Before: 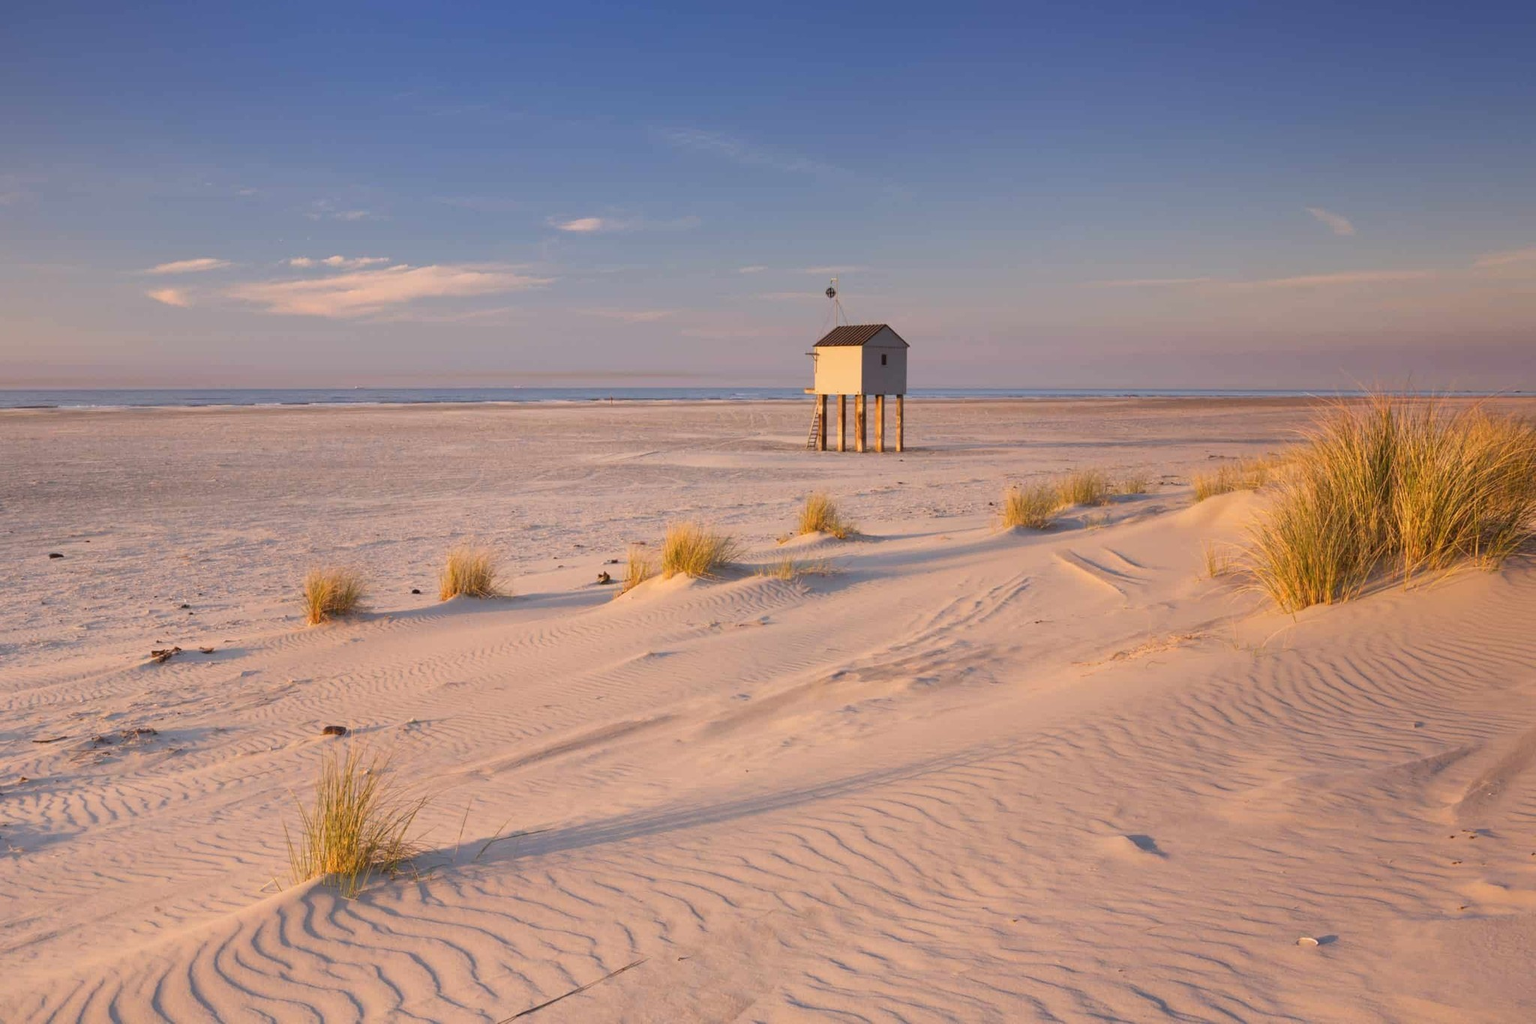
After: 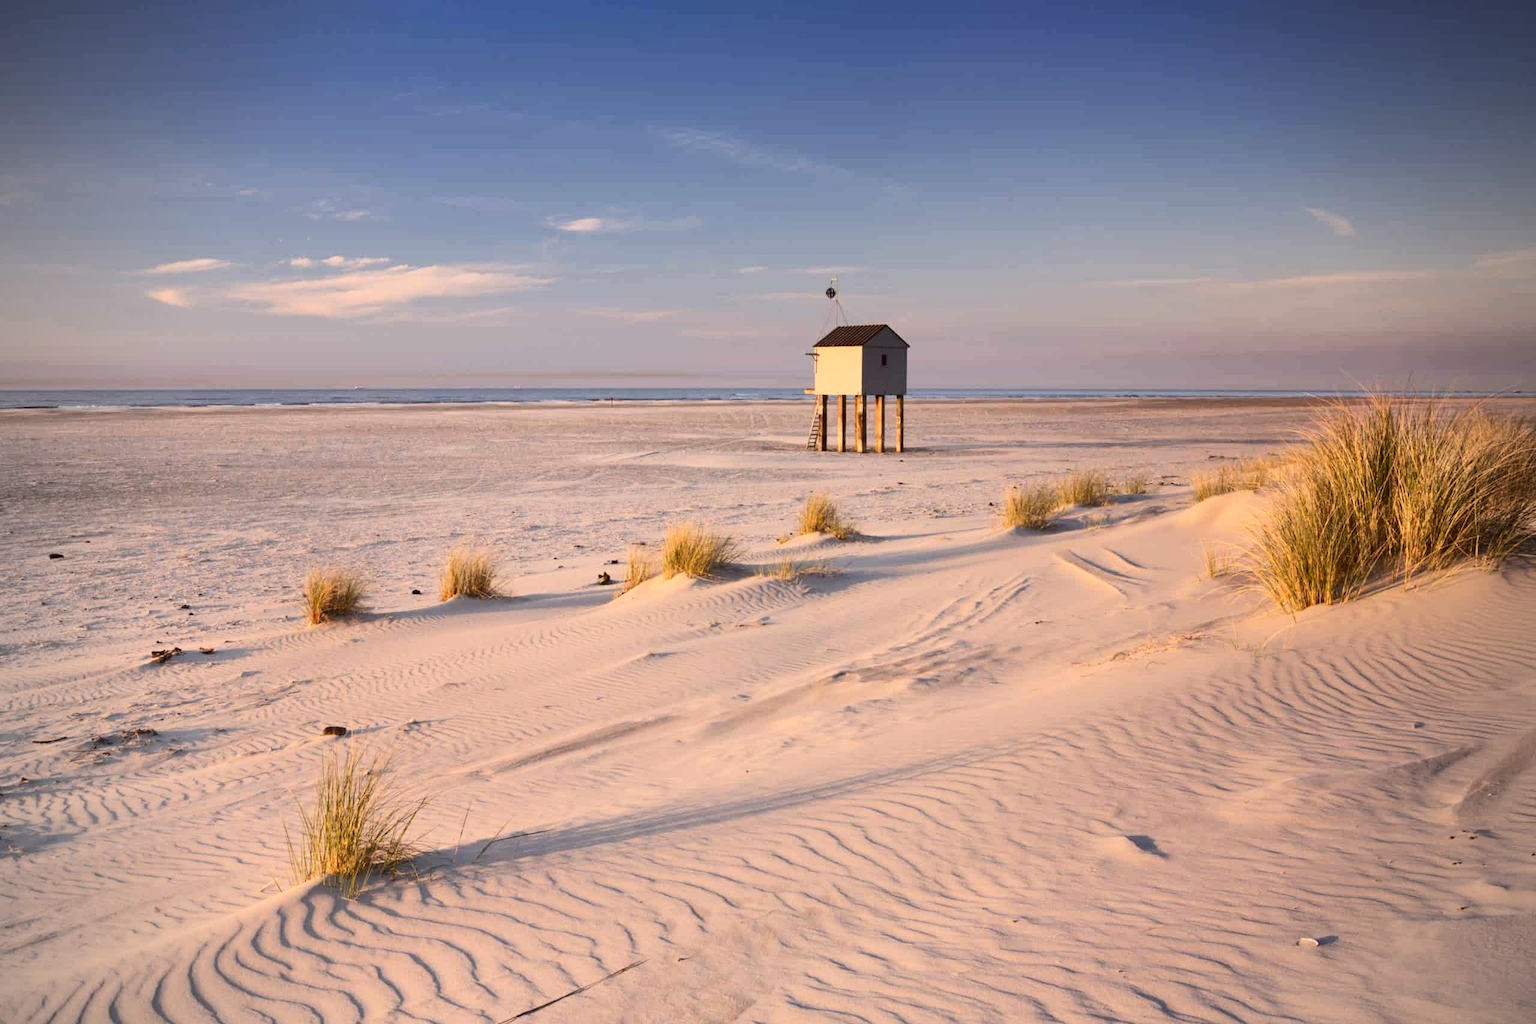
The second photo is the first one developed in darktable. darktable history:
vignetting: on, module defaults
contrast brightness saturation: contrast 0.28
